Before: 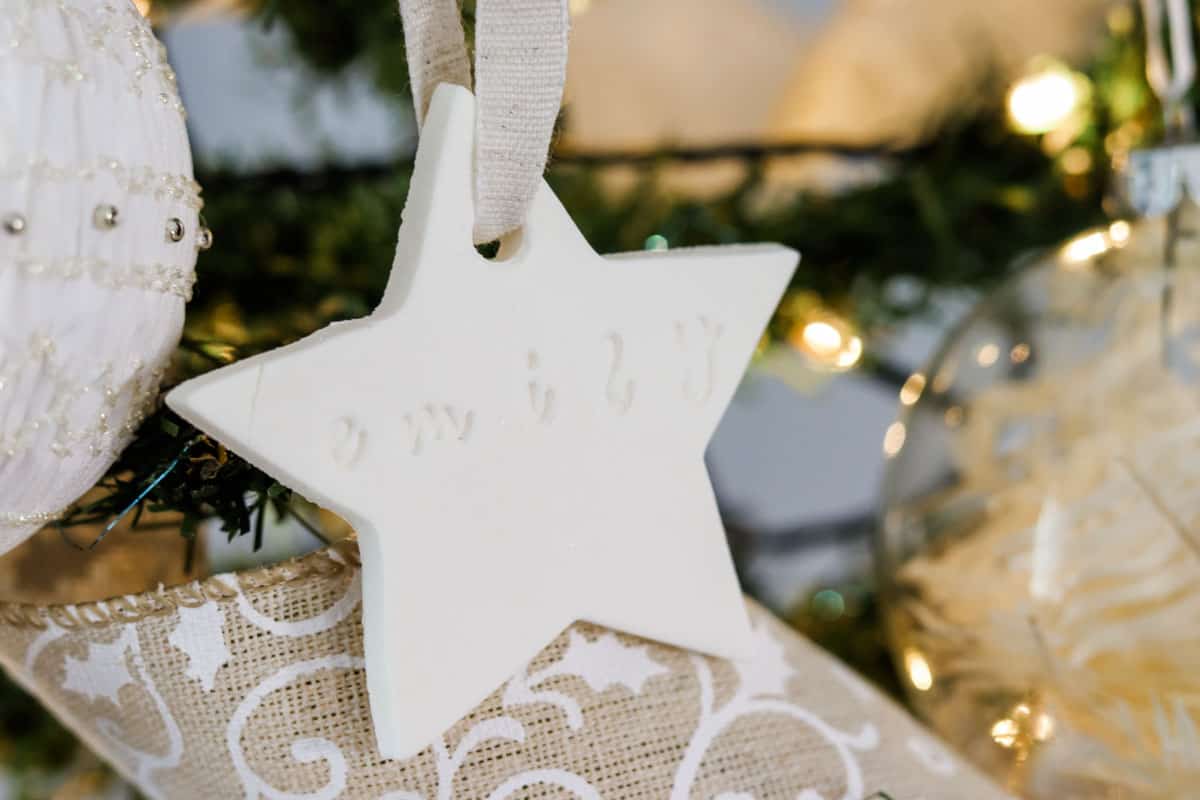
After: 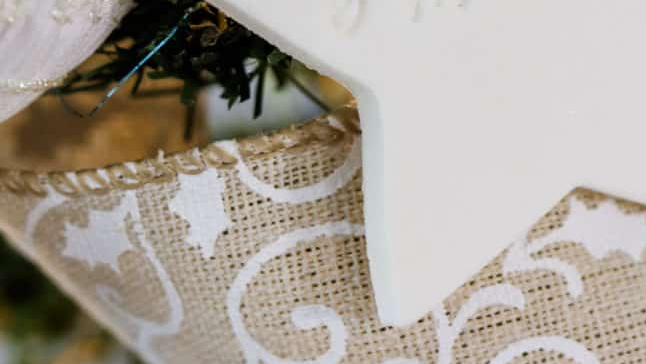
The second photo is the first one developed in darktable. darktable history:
crop and rotate: top 54.234%, right 46.127%, bottom 0.169%
